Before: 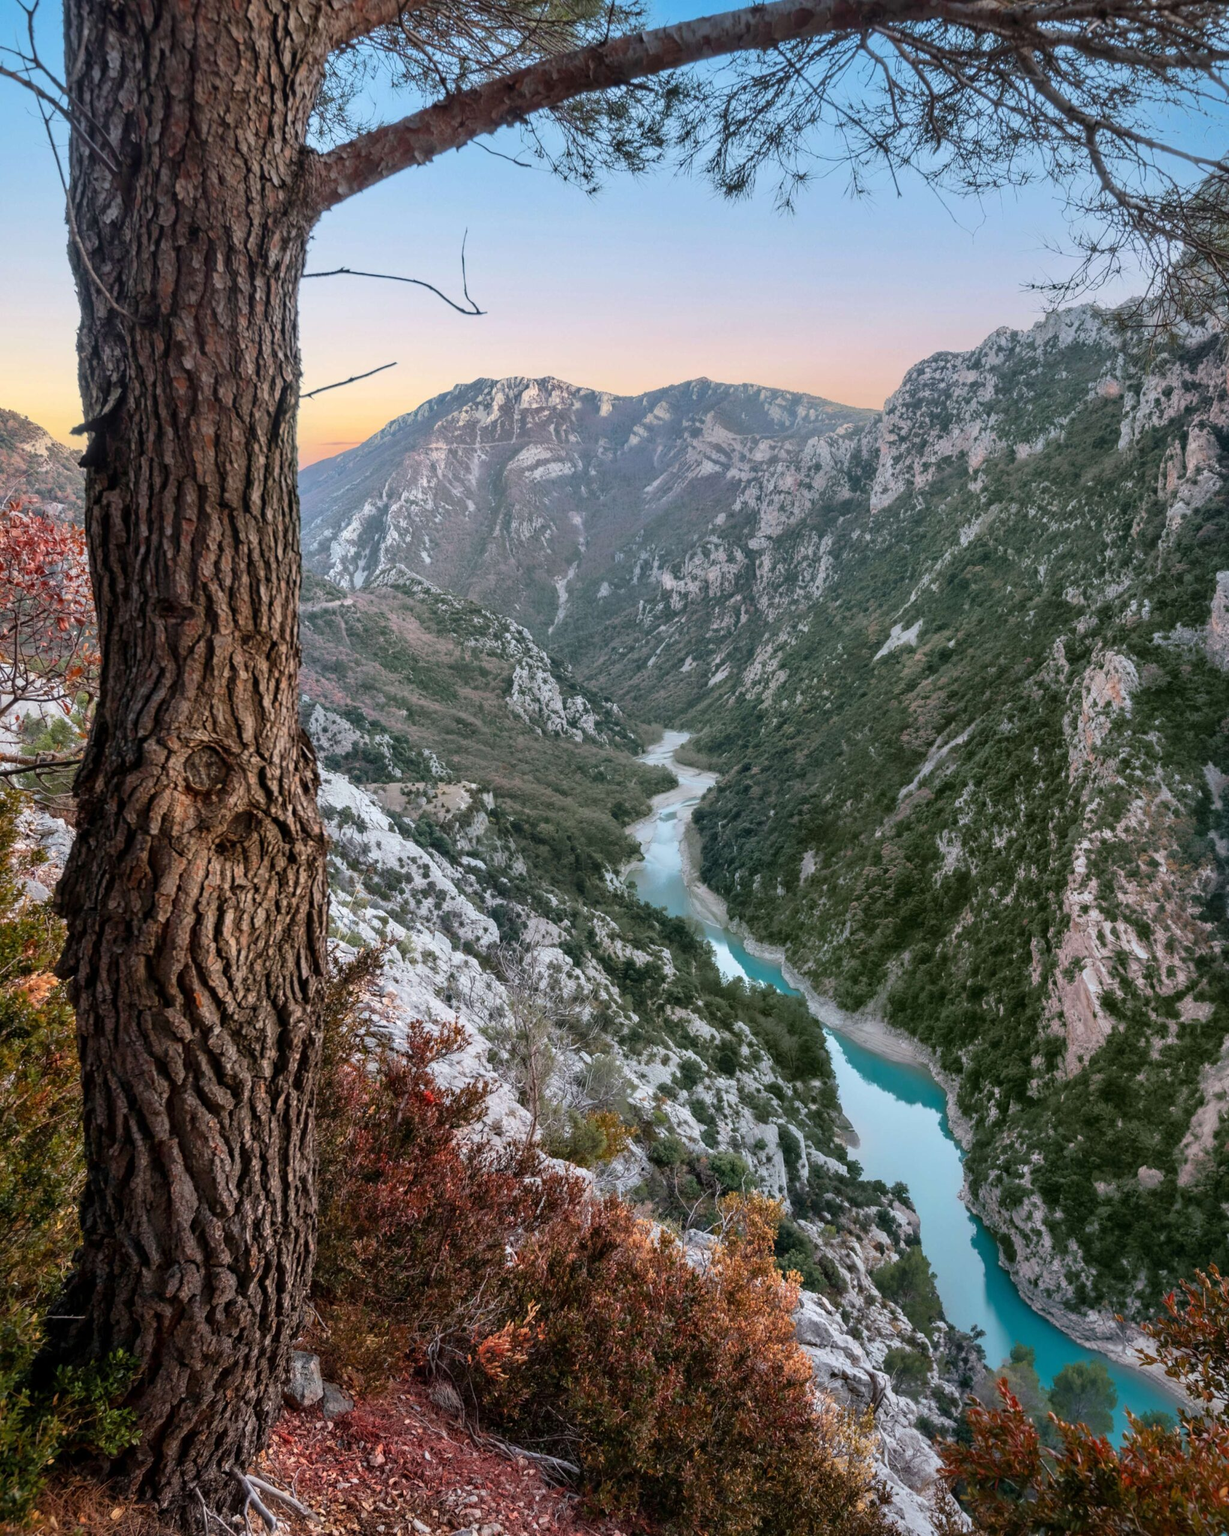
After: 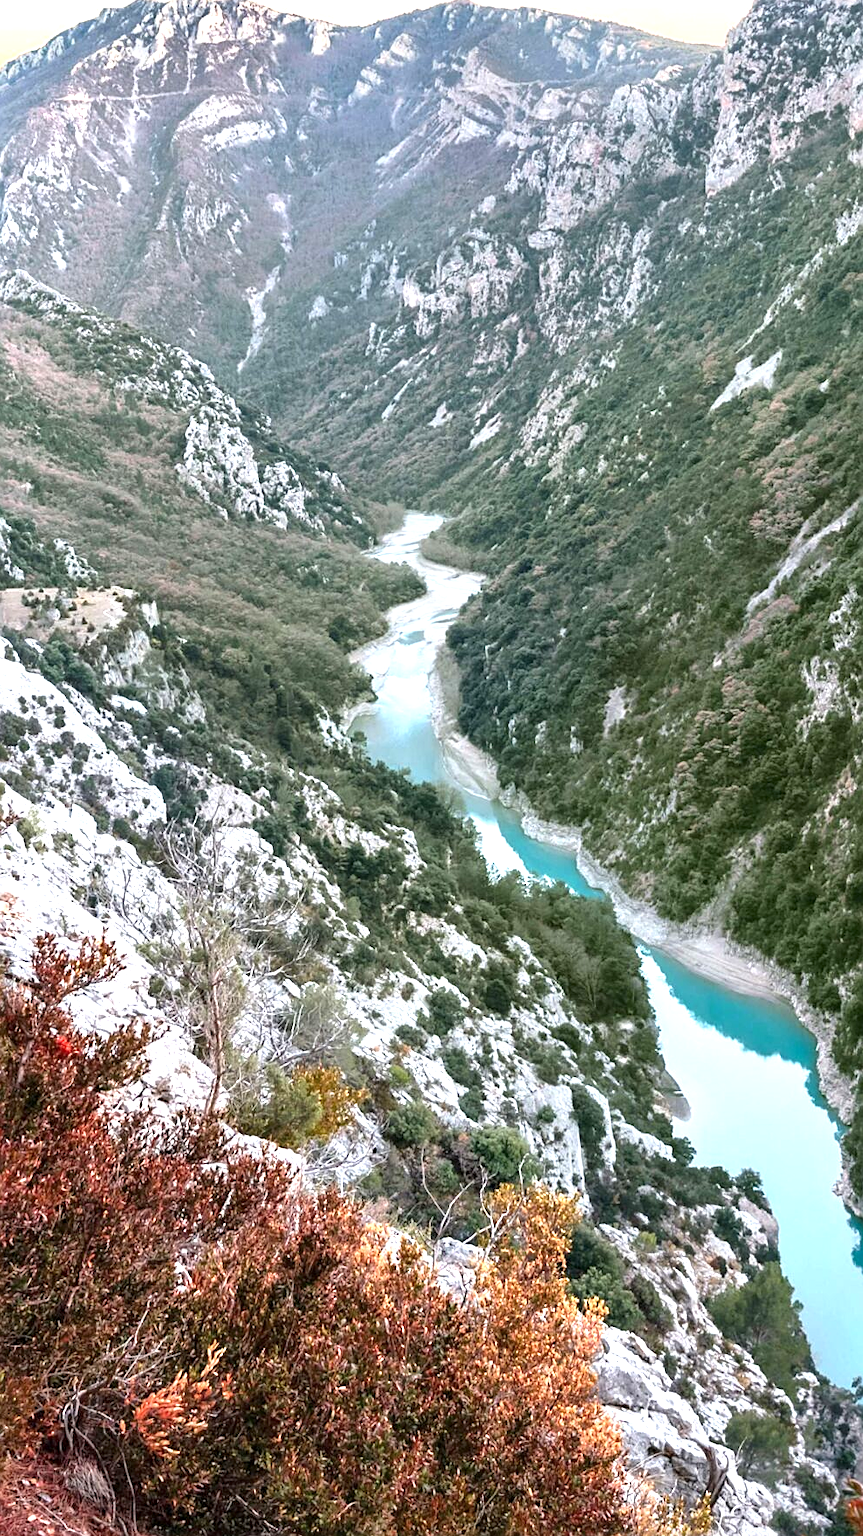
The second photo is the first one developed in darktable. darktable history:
crop: left 31.379%, top 24.658%, right 20.326%, bottom 6.628%
shadows and highlights: shadows 37.27, highlights -28.18, soften with gaussian
exposure: exposure 1.16 EV, compensate exposure bias true, compensate highlight preservation false
sharpen: on, module defaults
